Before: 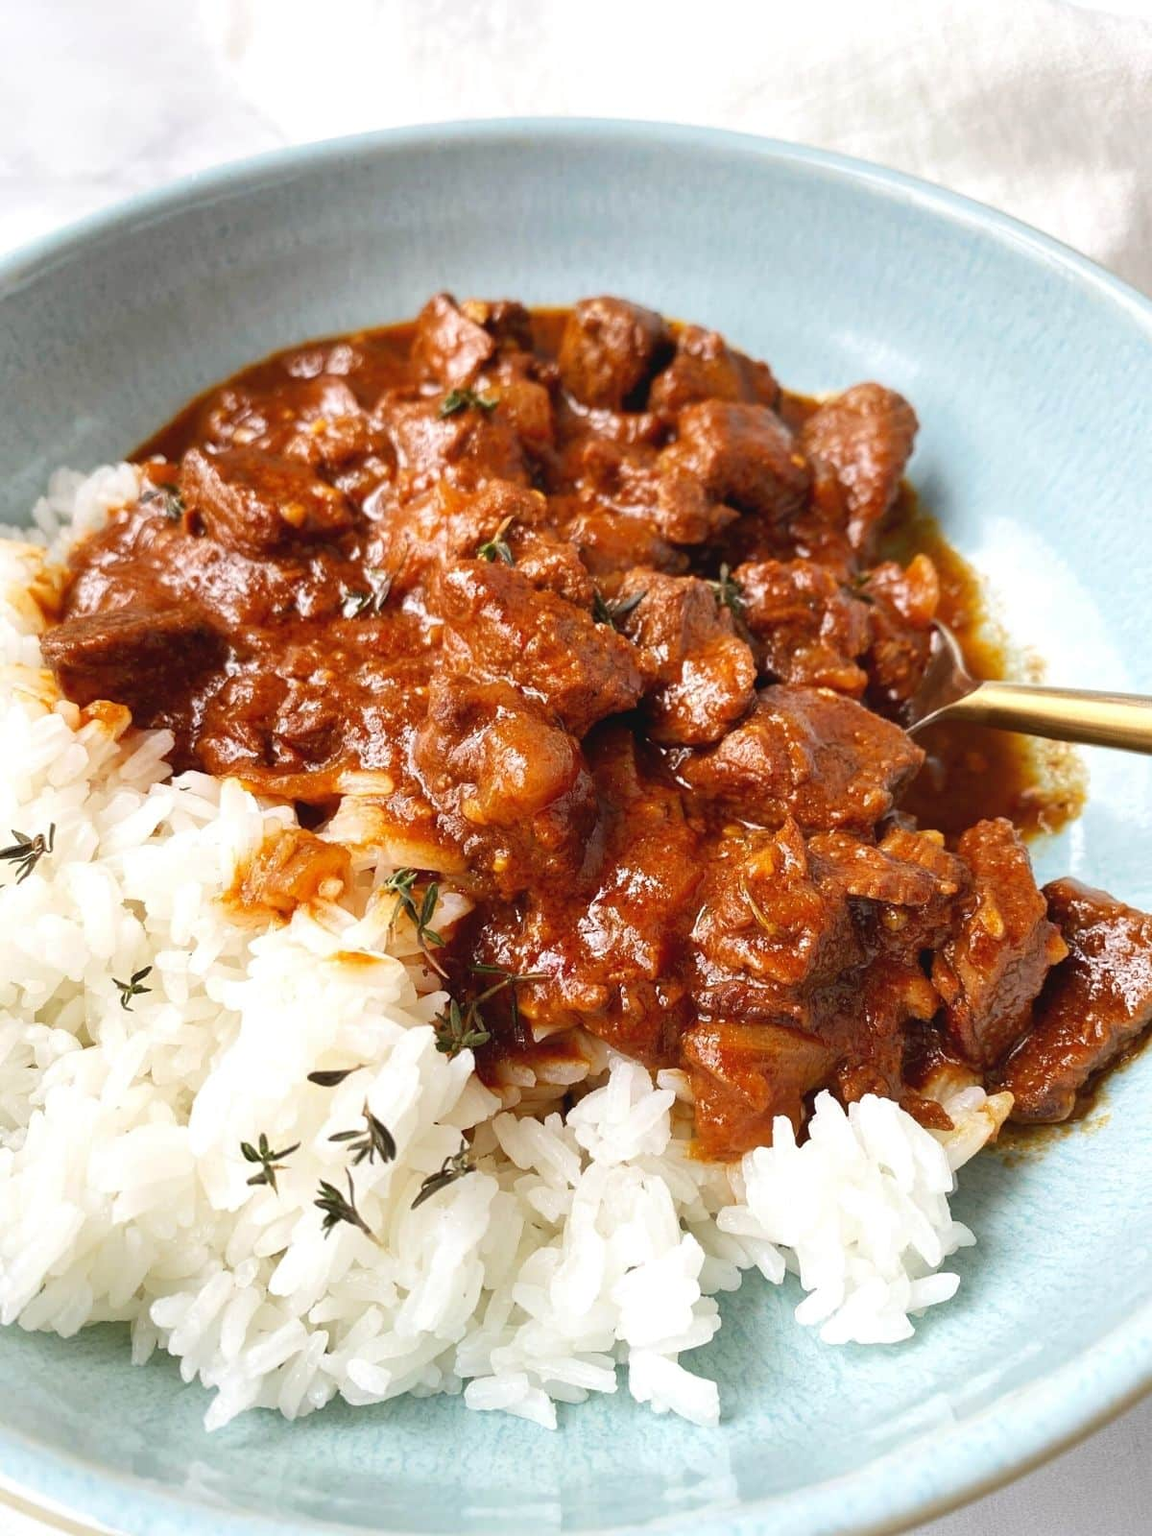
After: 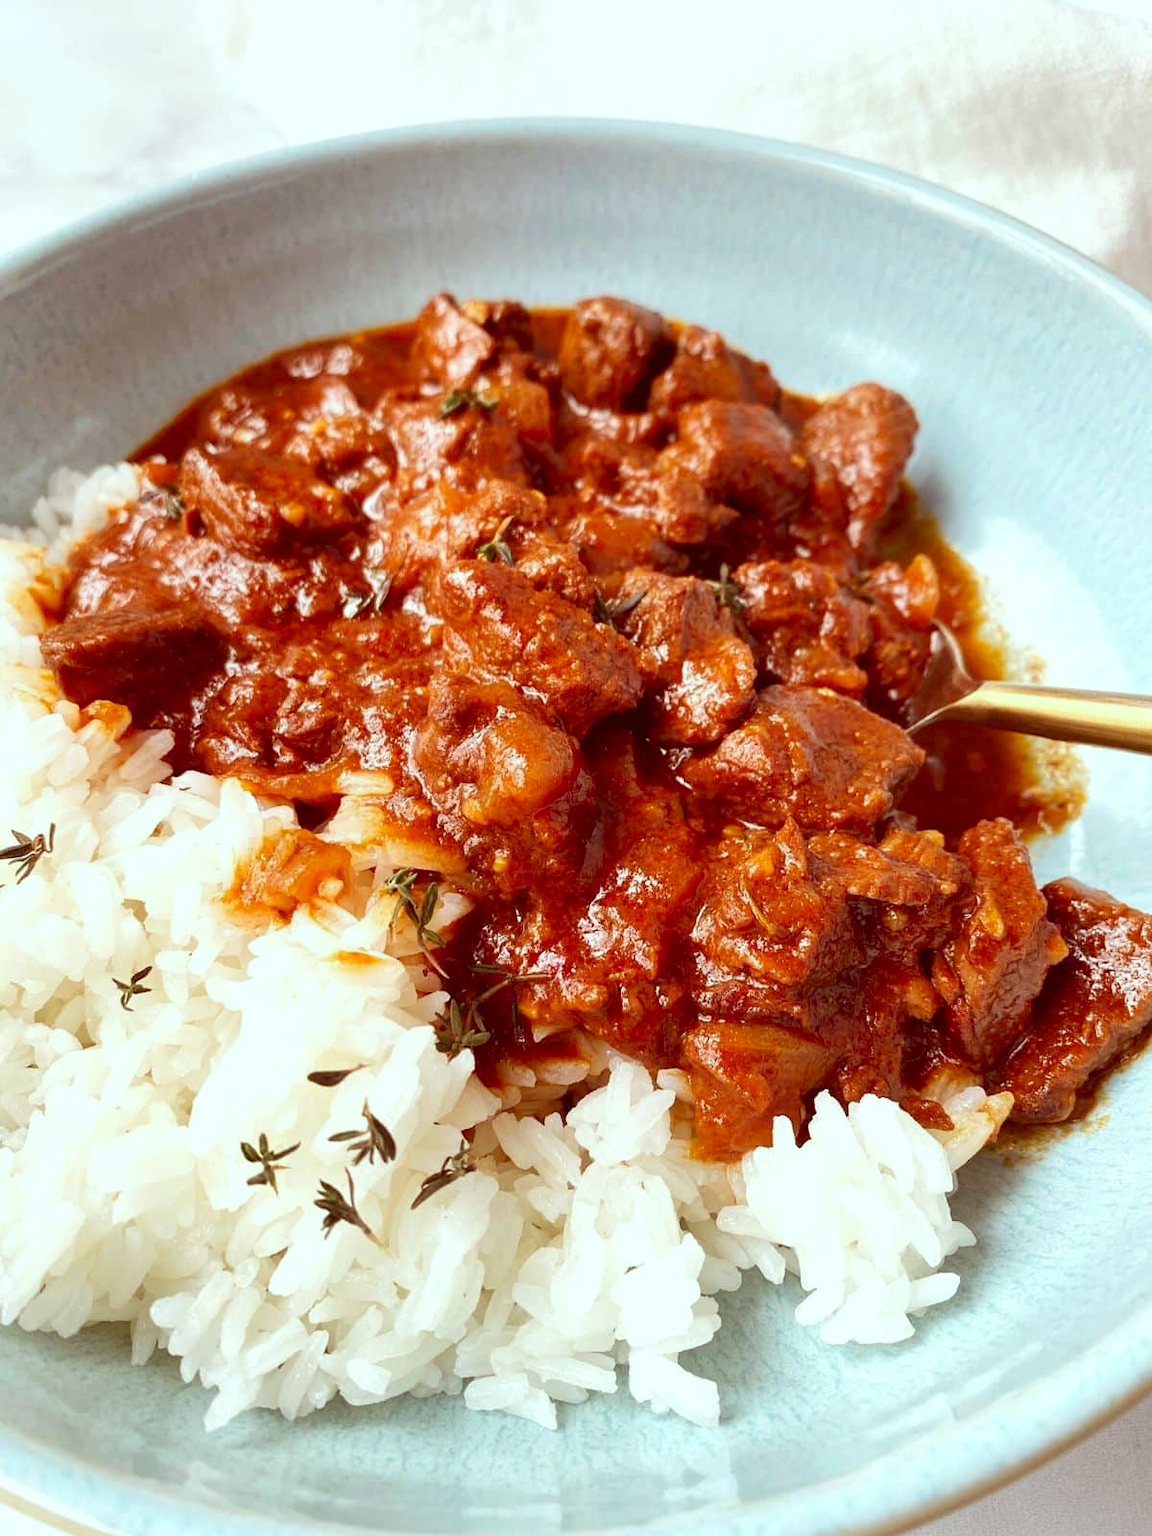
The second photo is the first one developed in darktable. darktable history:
color correction: highlights a* -7.23, highlights b* -0.161, shadows a* 20.08, shadows b* 11.73
white balance: red 1, blue 1
